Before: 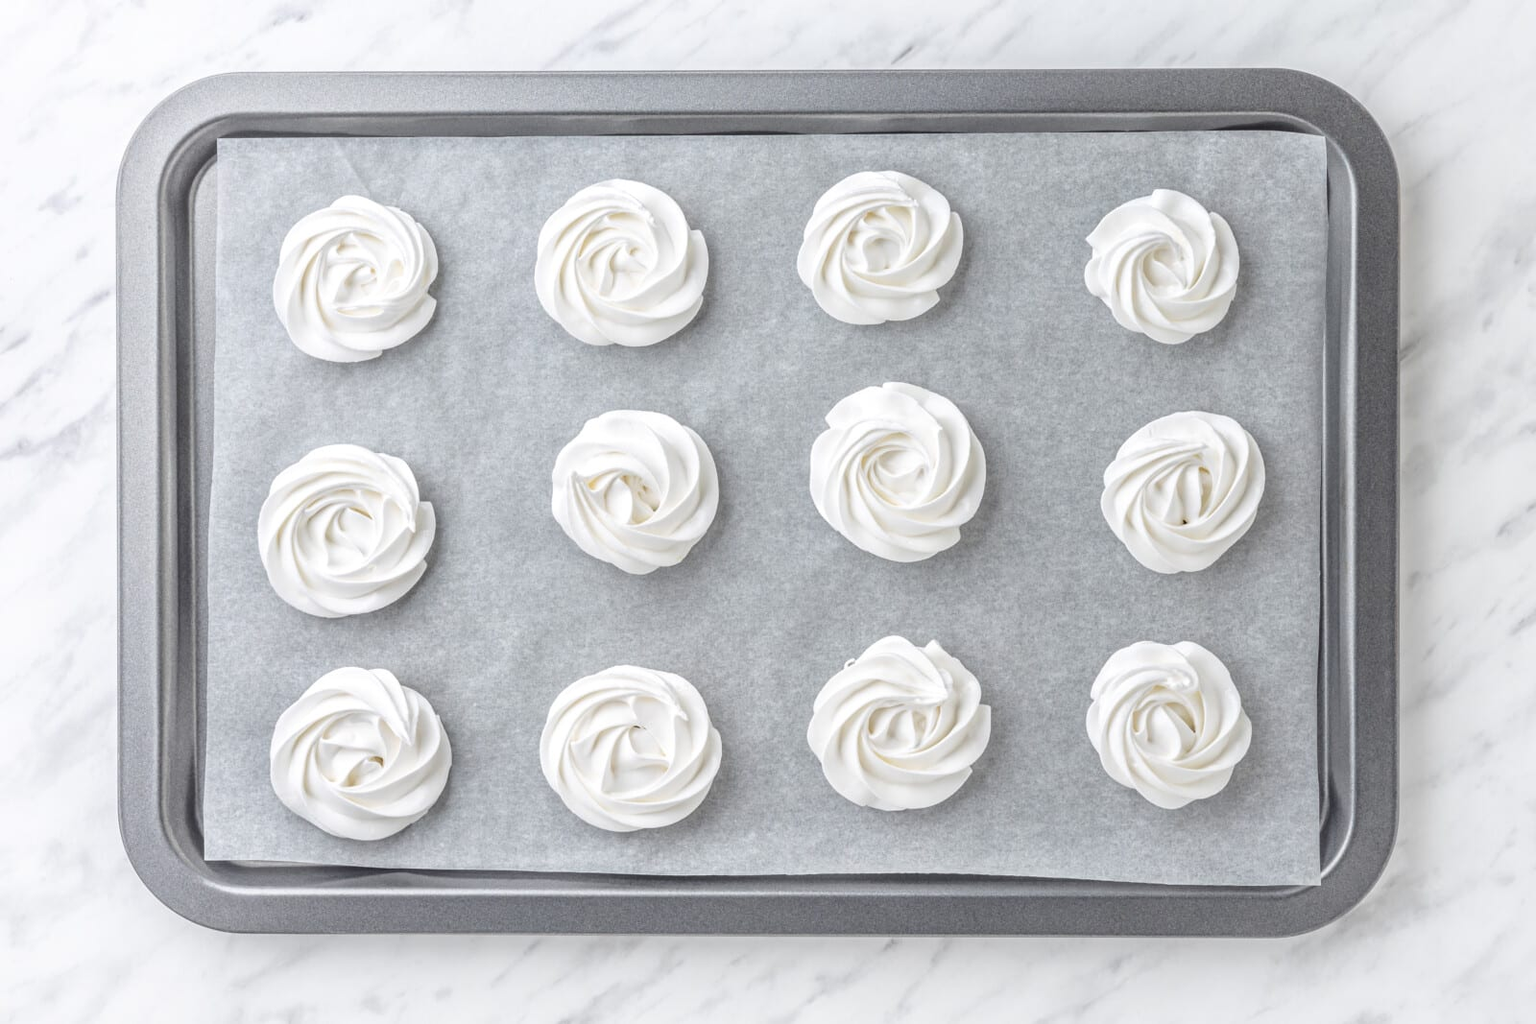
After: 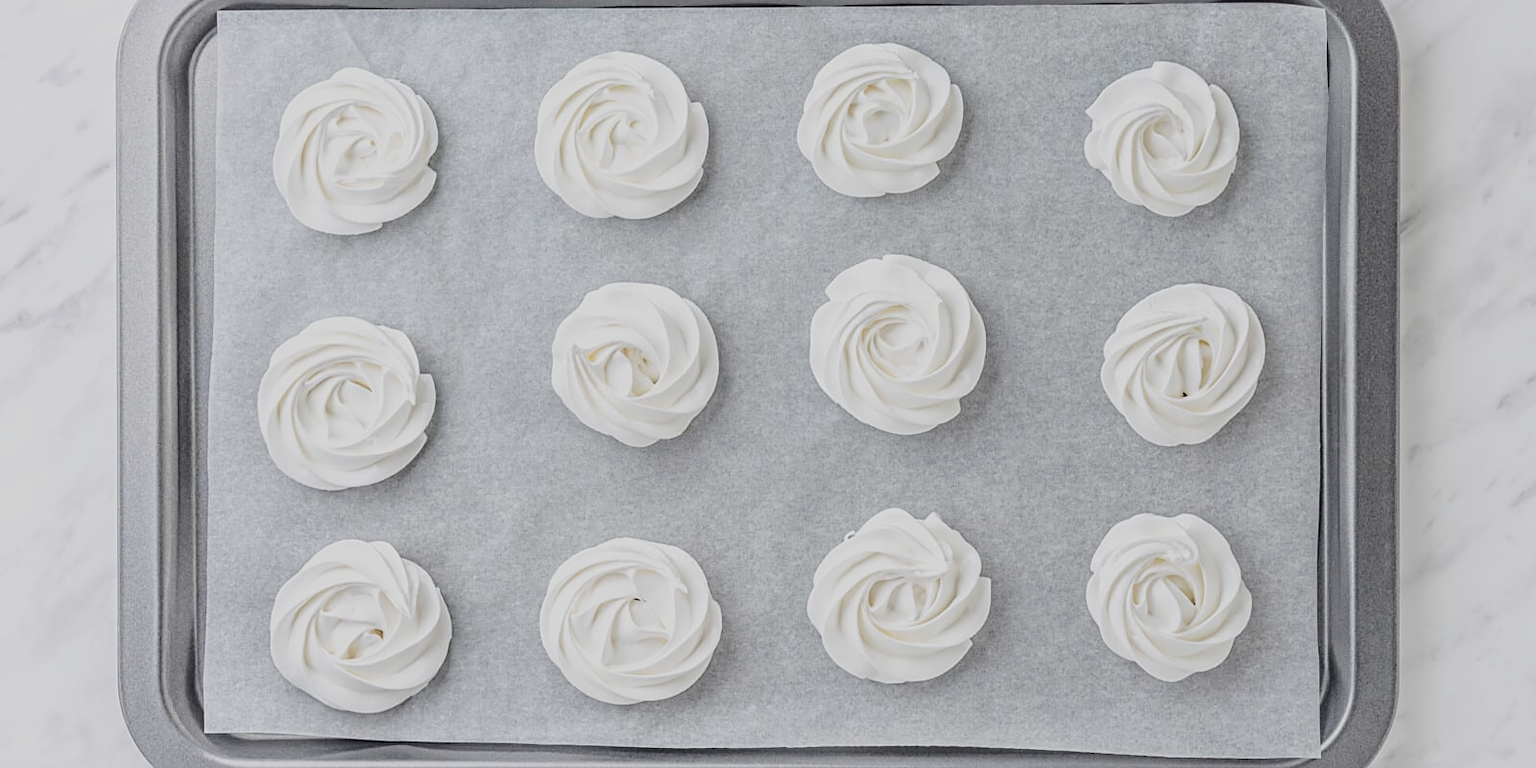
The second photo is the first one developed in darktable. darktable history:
crop and rotate: top 12.5%, bottom 12.5%
filmic rgb: black relative exposure -7.65 EV, white relative exposure 4.56 EV, hardness 3.61
sharpen: on, module defaults
